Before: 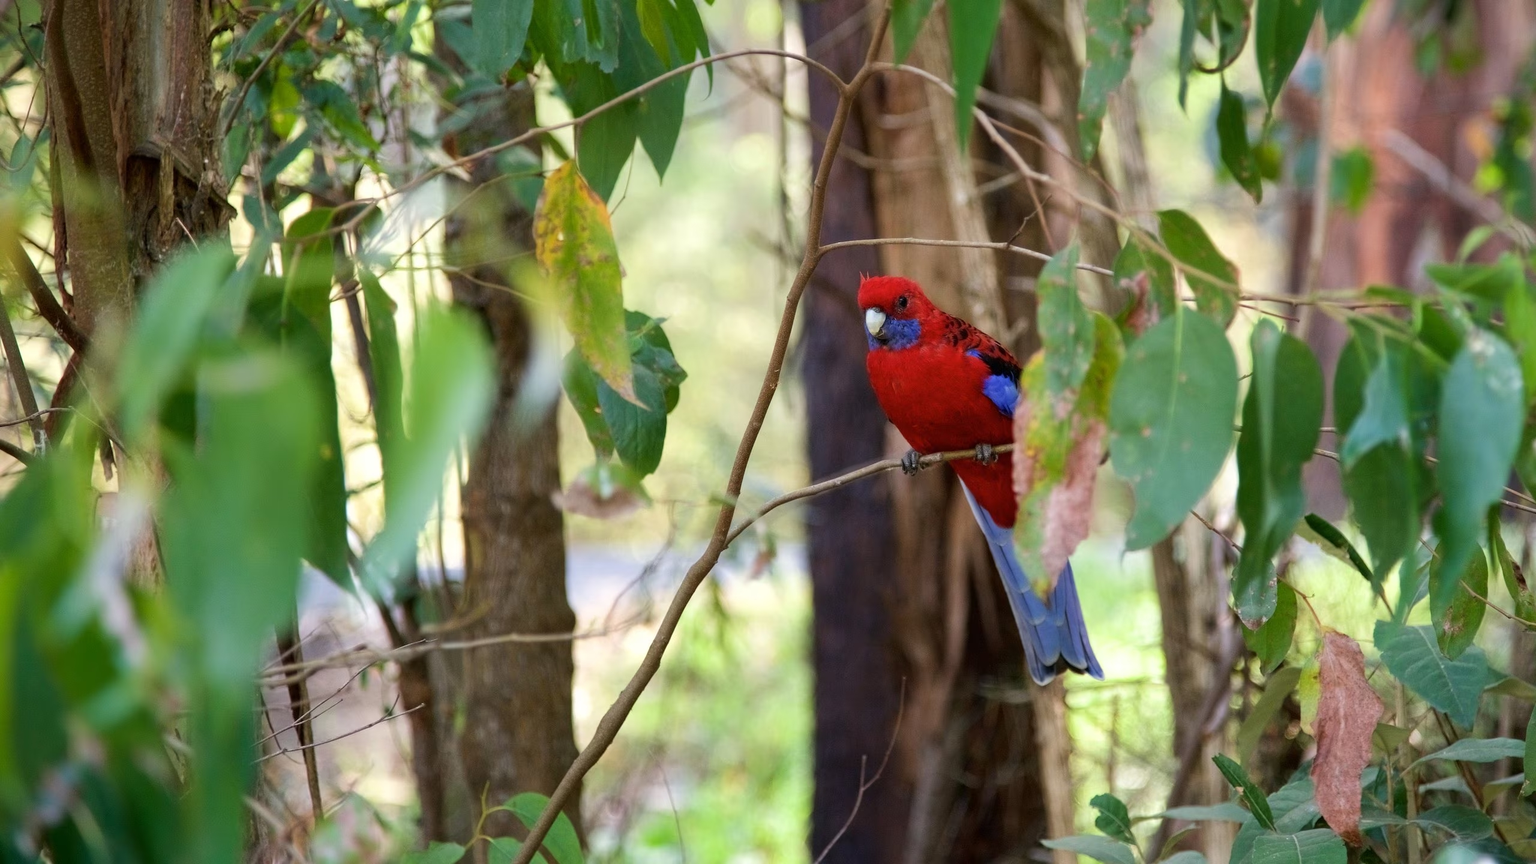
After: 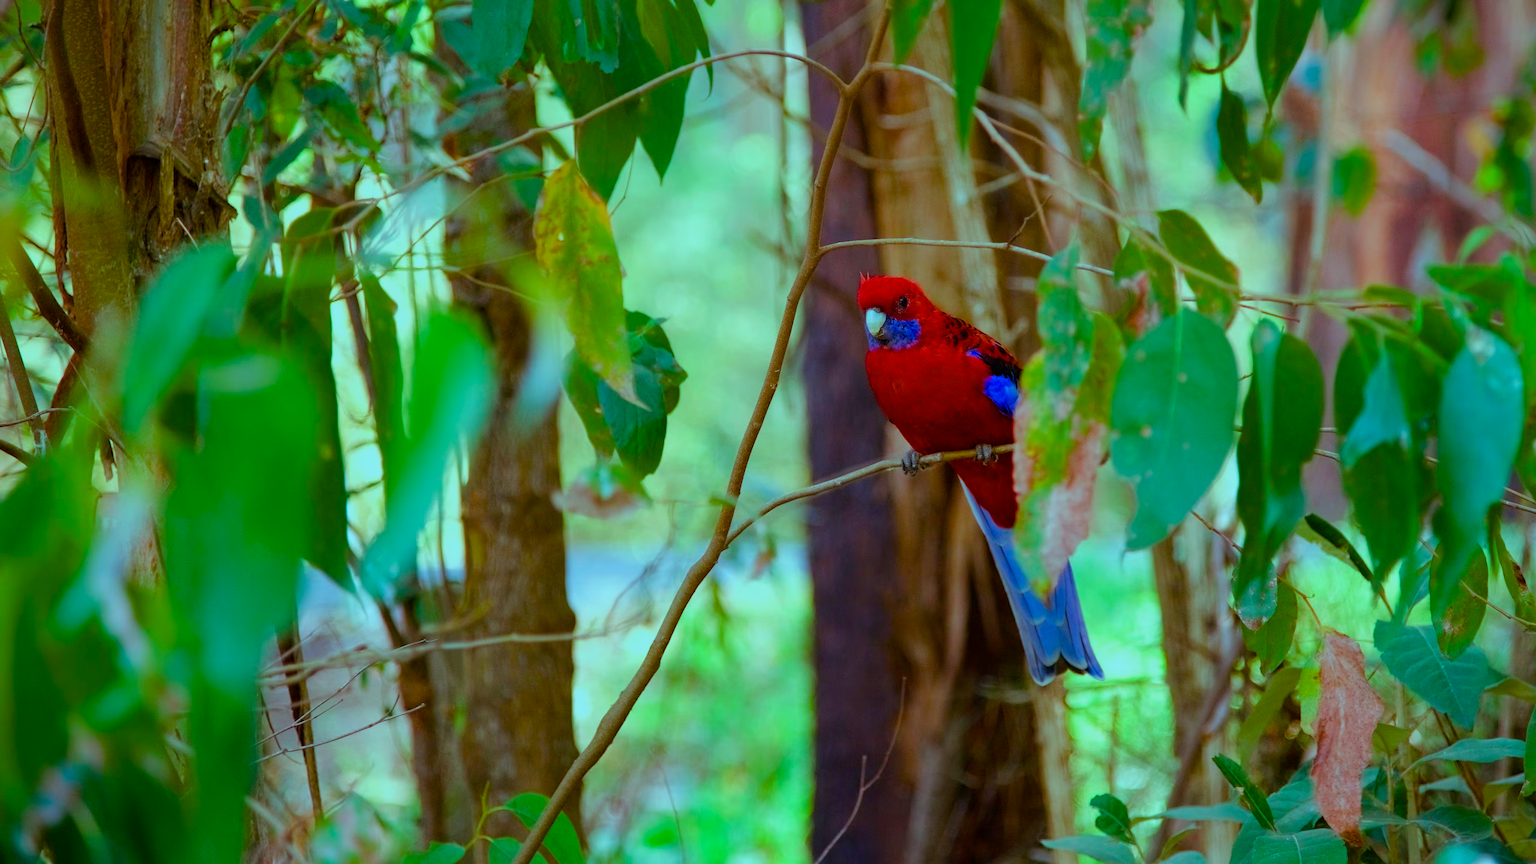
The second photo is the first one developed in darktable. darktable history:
color balance rgb: highlights gain › luminance -32.899%, highlights gain › chroma 5.804%, highlights gain › hue 214.66°, linear chroma grading › global chroma 14.399%, perceptual saturation grading › global saturation 27.5%, perceptual saturation grading › highlights -28.584%, perceptual saturation grading › mid-tones 15.61%, perceptual saturation grading › shadows 33.486%, global vibrance 20%
